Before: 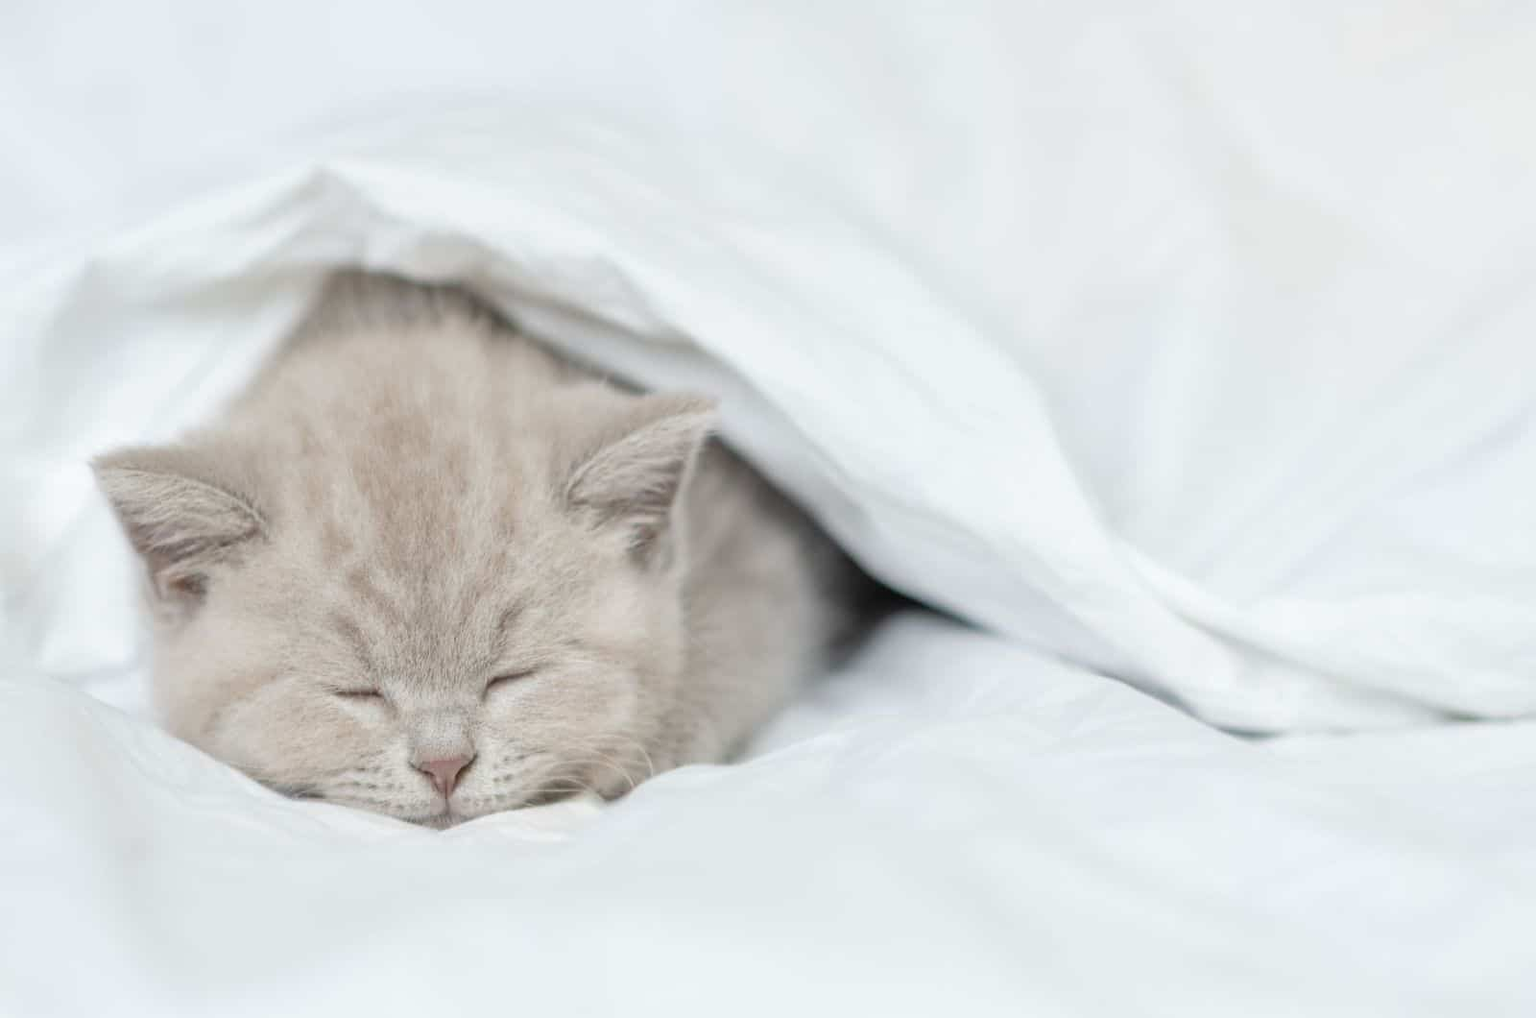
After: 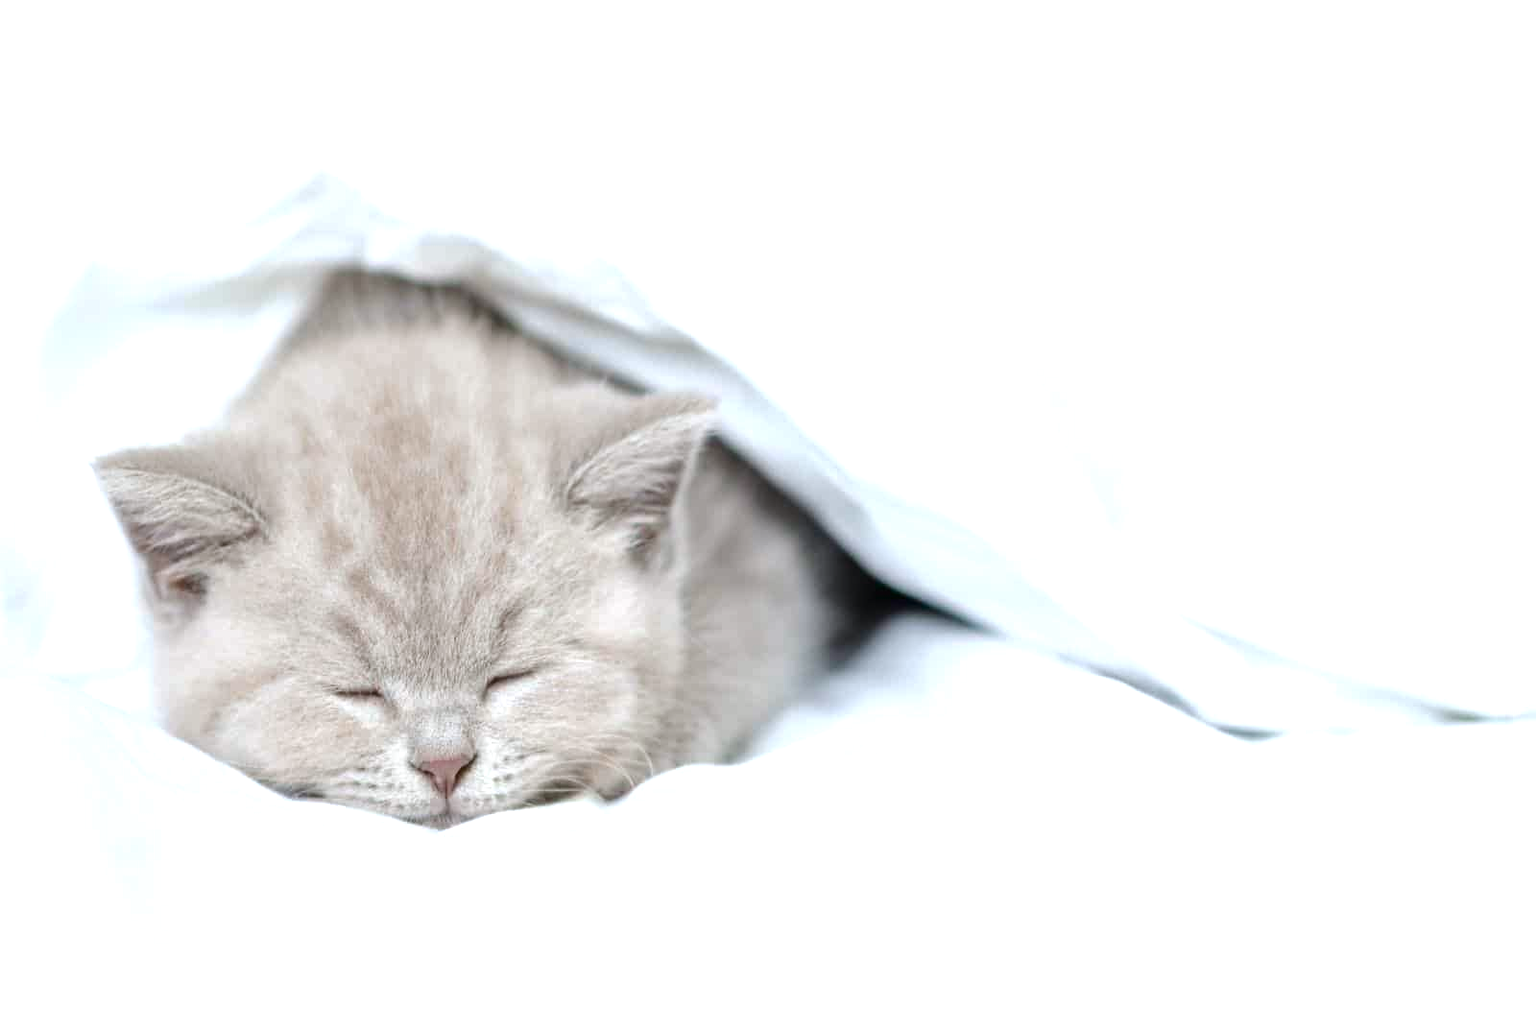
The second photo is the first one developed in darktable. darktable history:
exposure: exposure 0.559 EV, compensate highlight preservation false
contrast brightness saturation: contrast 0.21, brightness -0.11, saturation 0.21
rgb curve: curves: ch0 [(0, 0) (0.175, 0.154) (0.785, 0.663) (1, 1)]
white balance: red 0.98, blue 1.034
